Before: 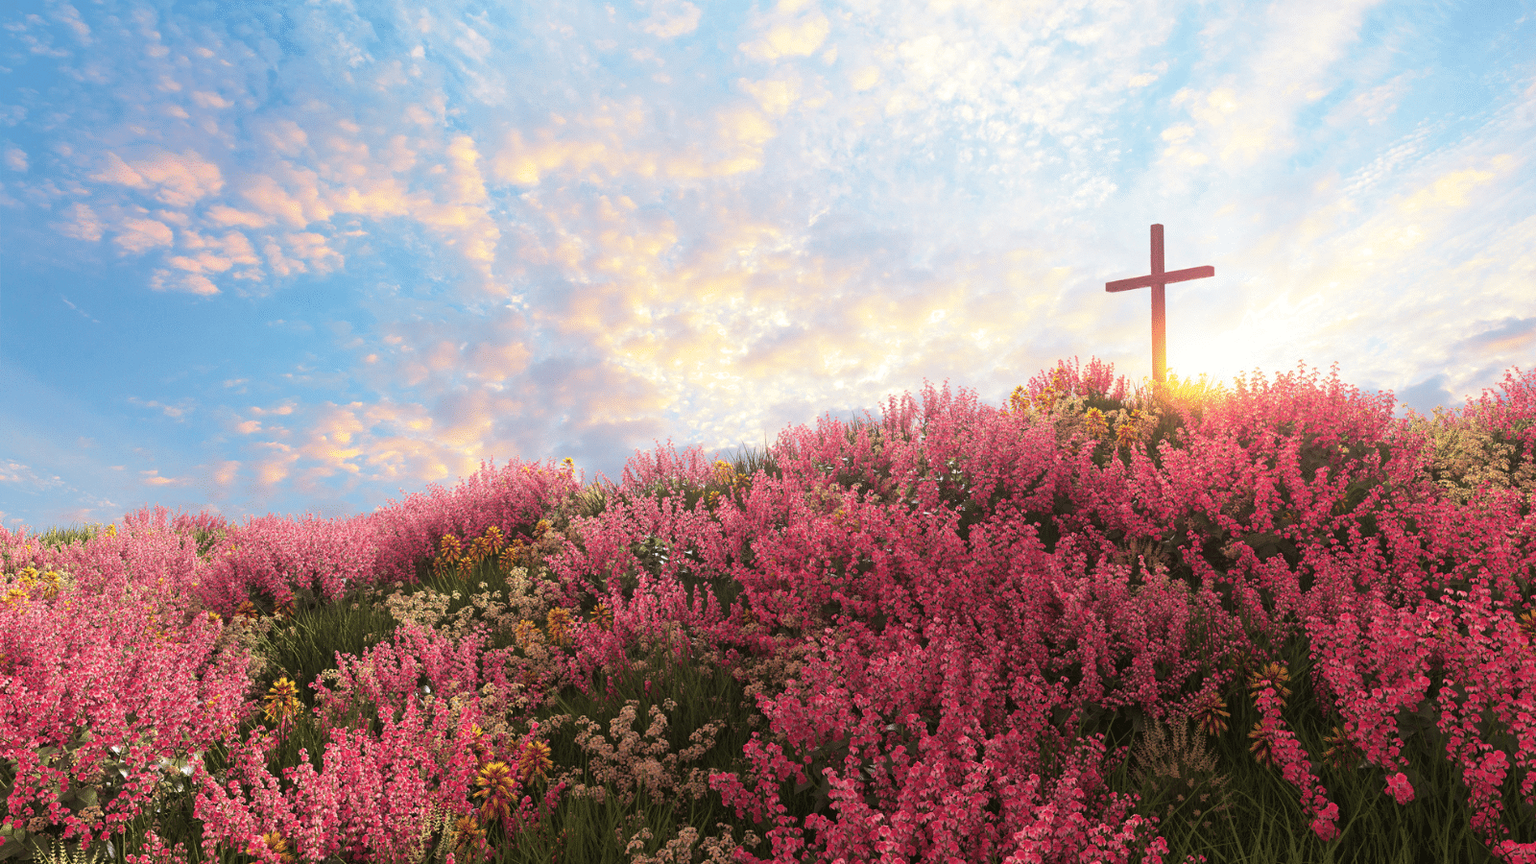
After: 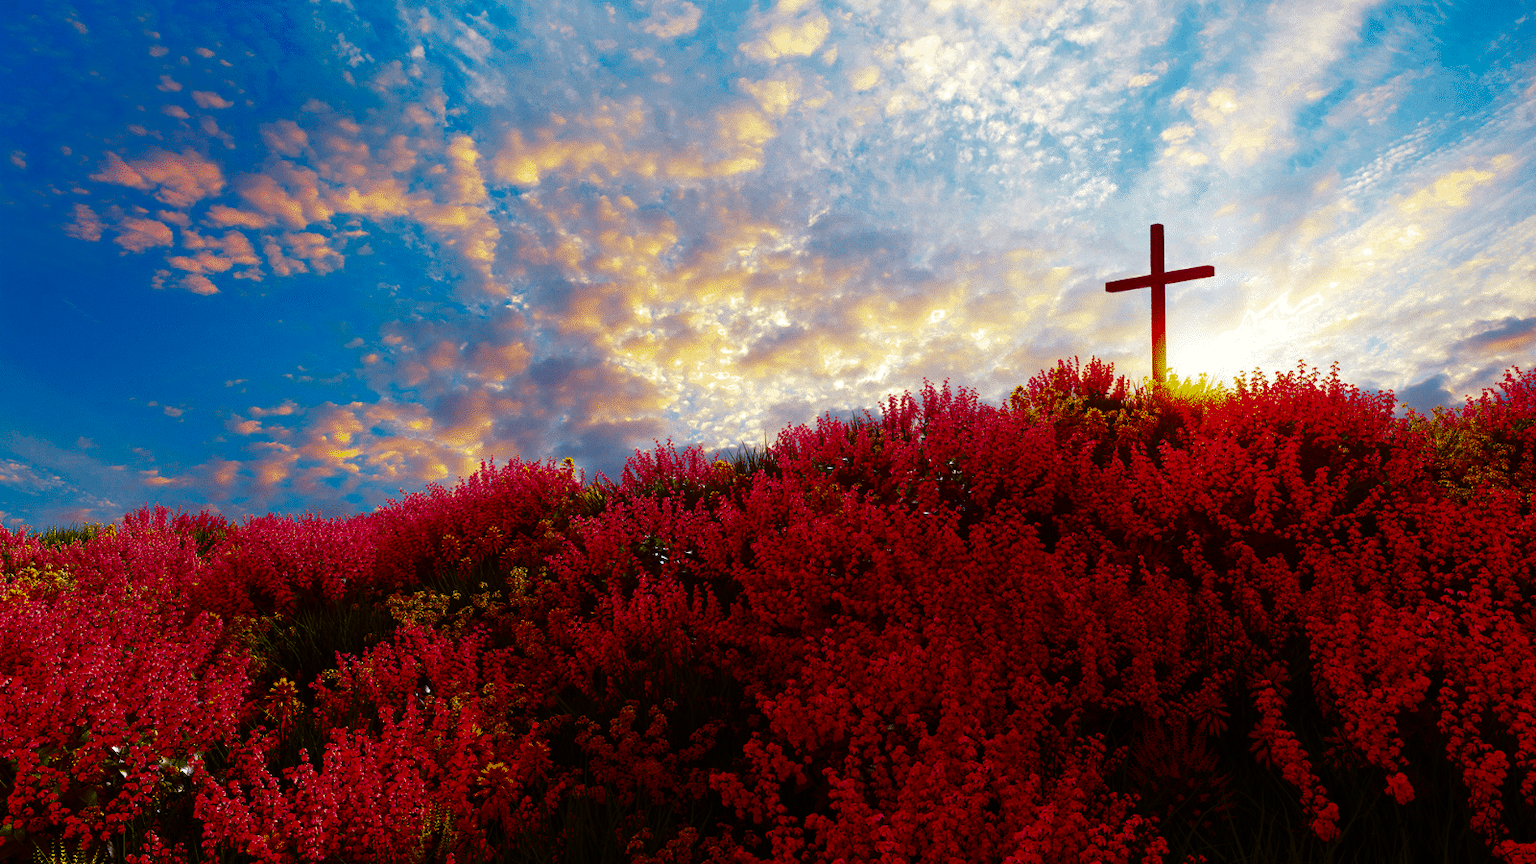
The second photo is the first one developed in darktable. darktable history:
contrast brightness saturation: brightness -0.998, saturation 0.983
